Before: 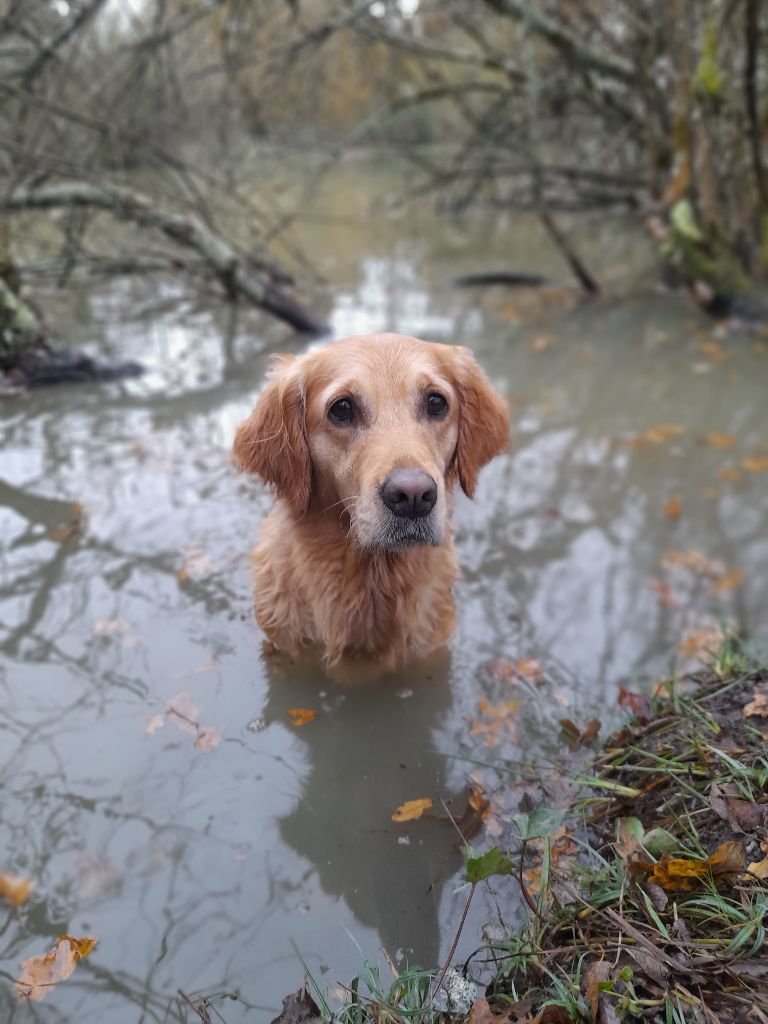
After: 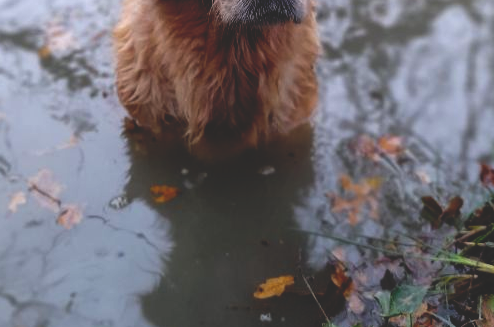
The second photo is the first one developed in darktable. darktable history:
crop: left 18.091%, top 51.13%, right 17.525%, bottom 16.85%
exposure: black level correction 0.007, exposure 0.159 EV, compensate highlight preservation false
base curve: curves: ch0 [(0, 0.02) (0.083, 0.036) (1, 1)], preserve colors none
